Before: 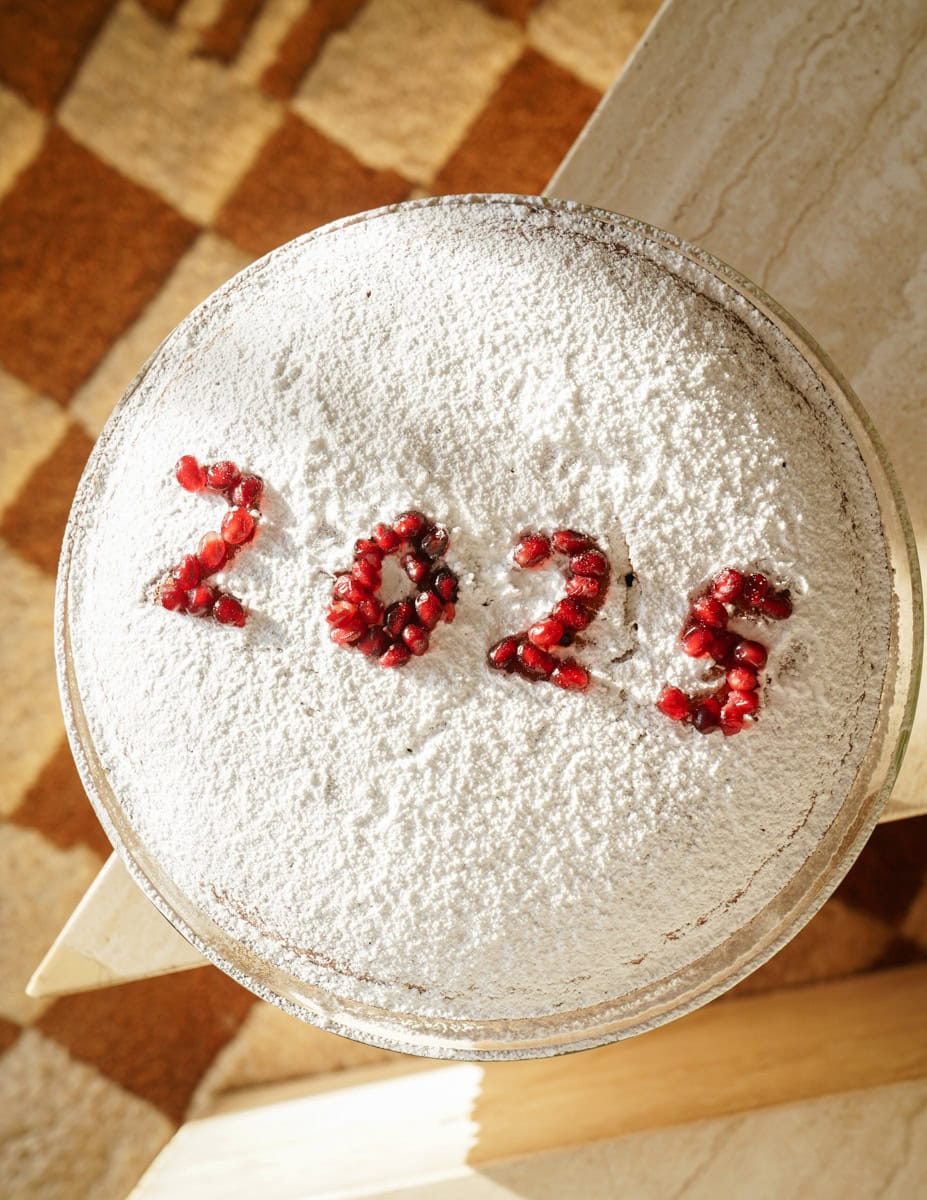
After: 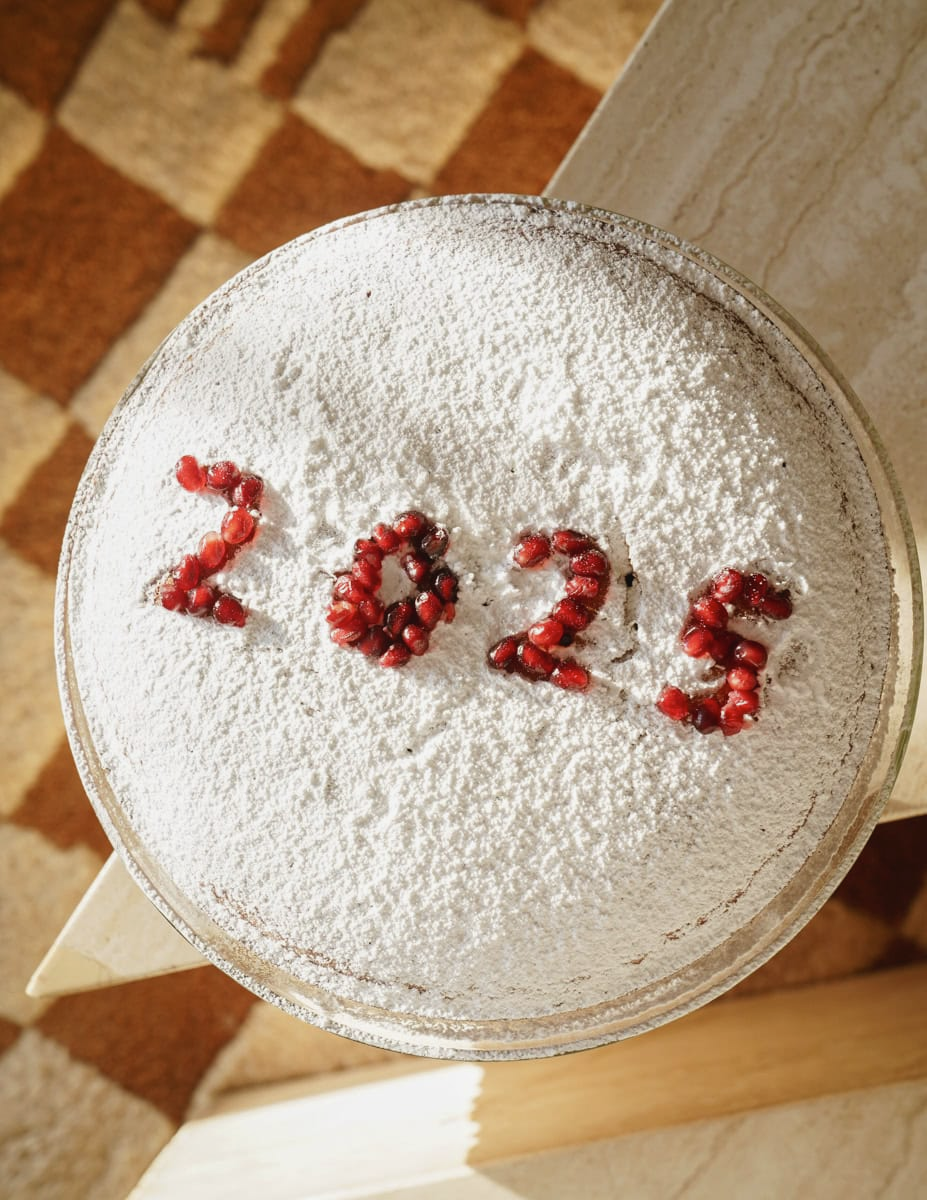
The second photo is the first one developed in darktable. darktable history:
contrast brightness saturation: contrast -0.069, brightness -0.041, saturation -0.111
tone equalizer: mask exposure compensation -0.486 EV
